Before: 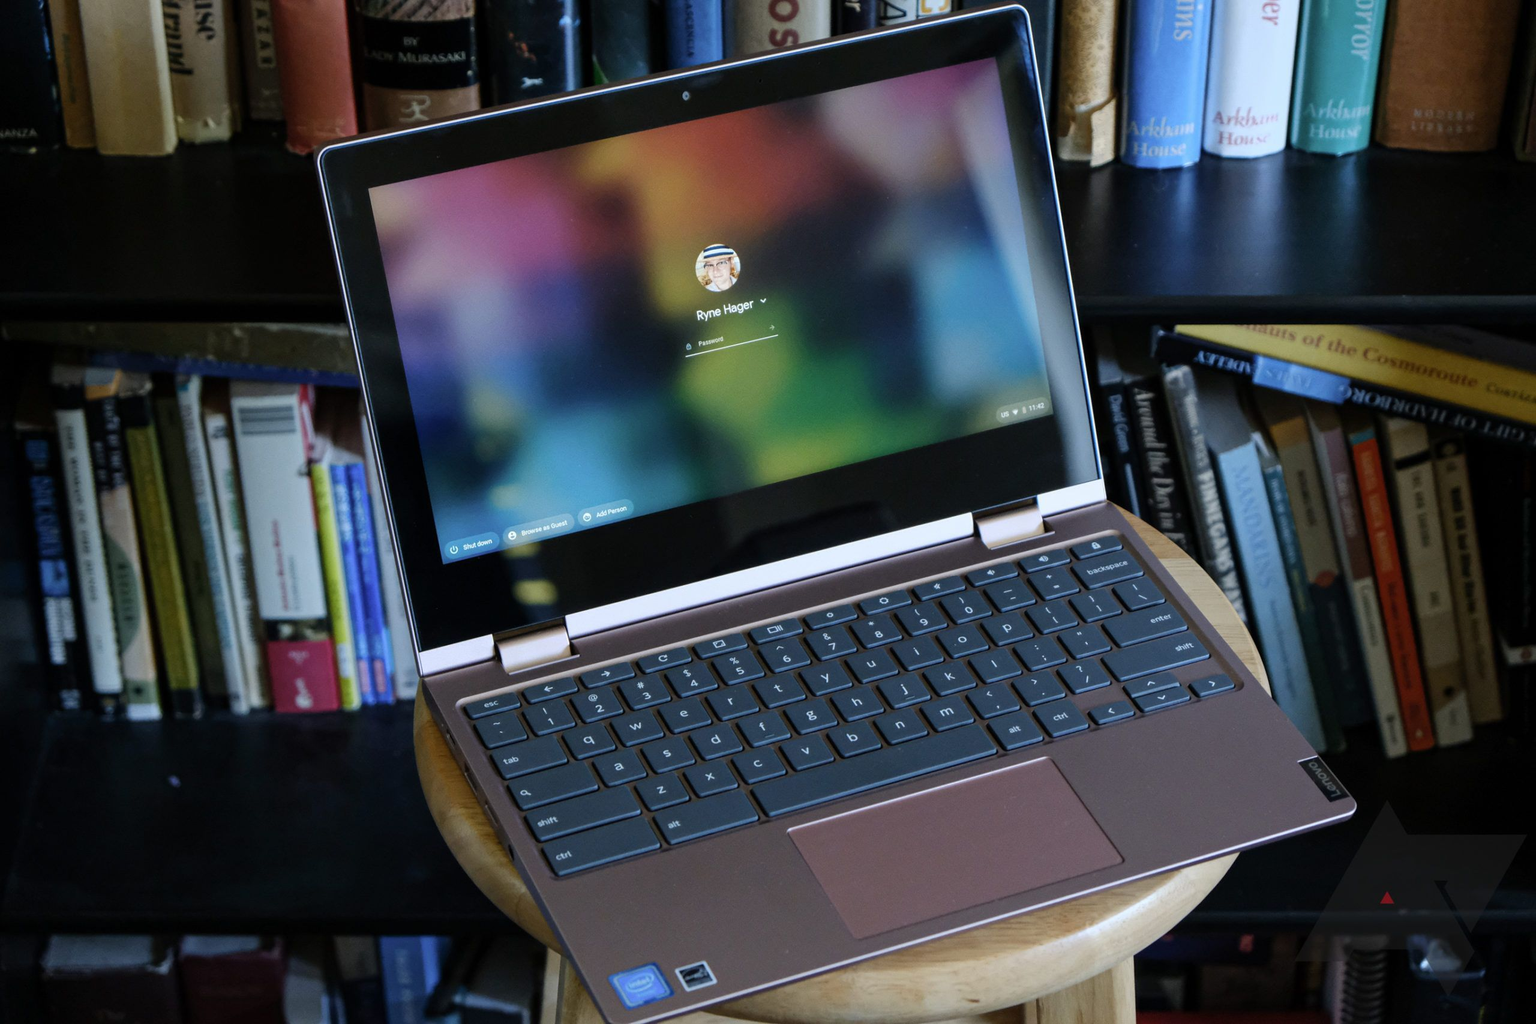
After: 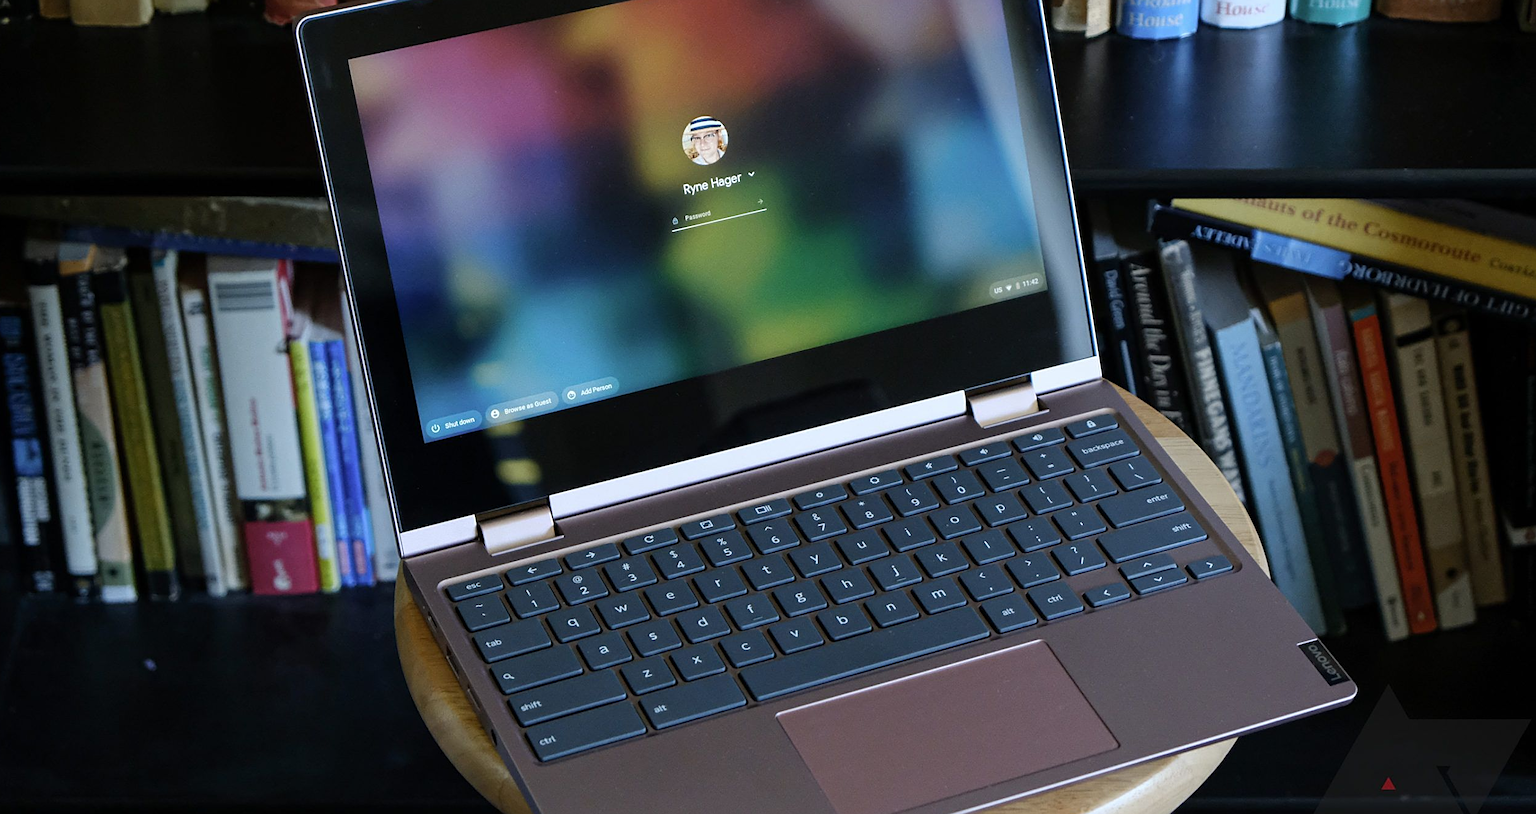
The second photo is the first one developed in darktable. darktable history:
crop and rotate: left 1.814%, top 12.818%, right 0.25%, bottom 9.225%
sharpen: on, module defaults
